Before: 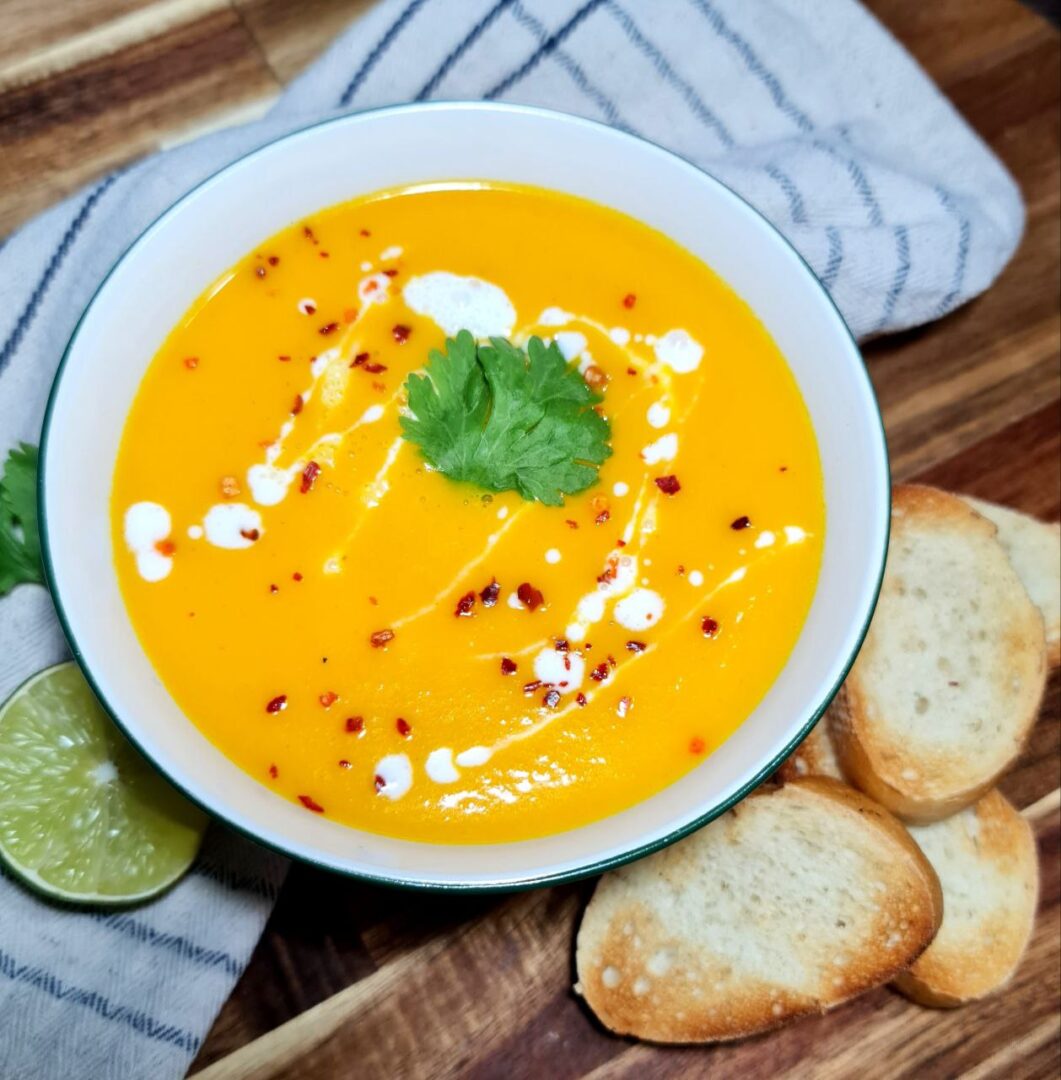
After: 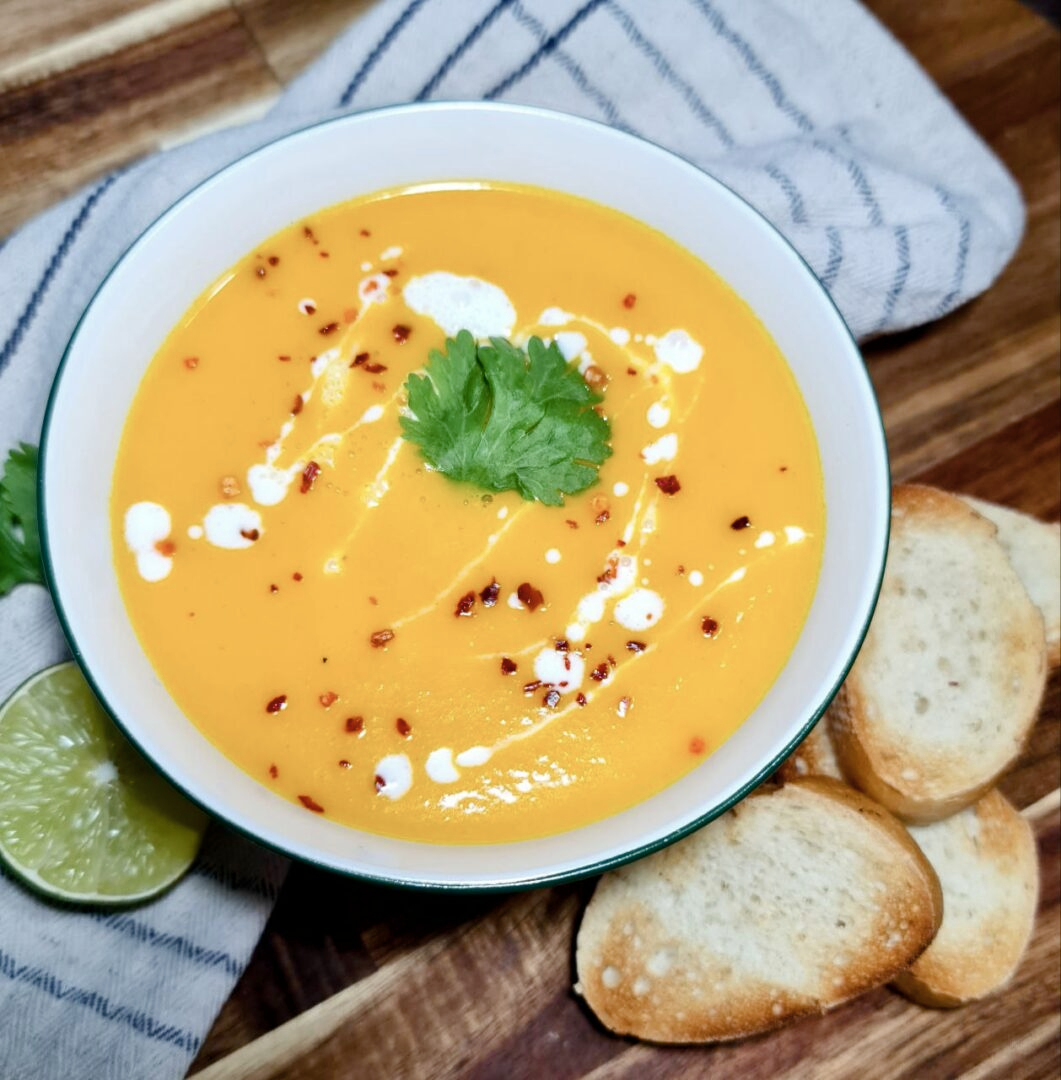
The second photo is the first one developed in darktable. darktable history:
contrast brightness saturation: contrast 0.06, brightness -0.01, saturation -0.23
color balance rgb: perceptual saturation grading › global saturation 20%, perceptual saturation grading › highlights -25%, perceptual saturation grading › shadows 25%
